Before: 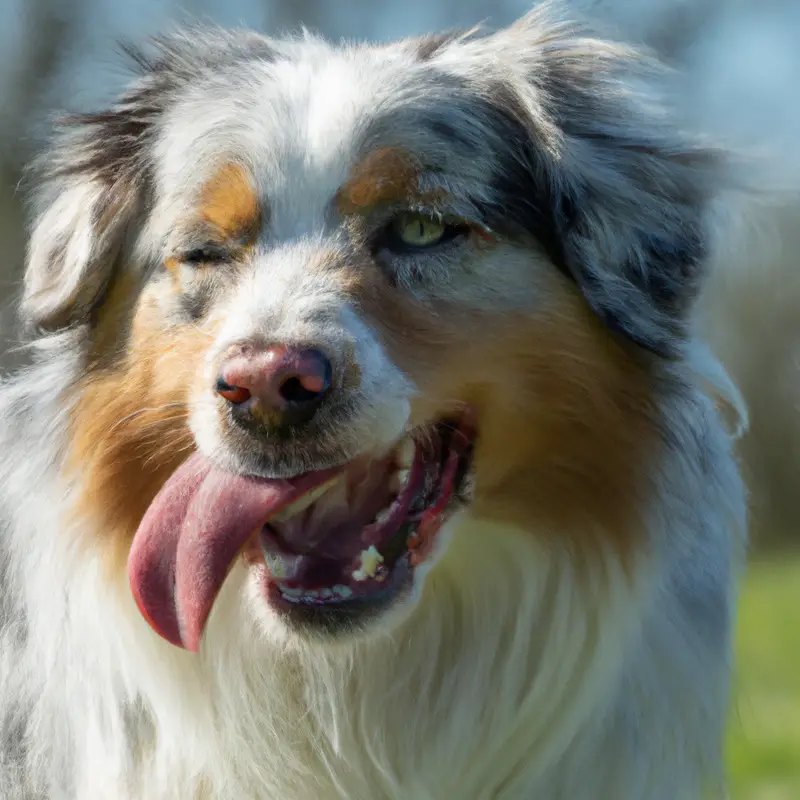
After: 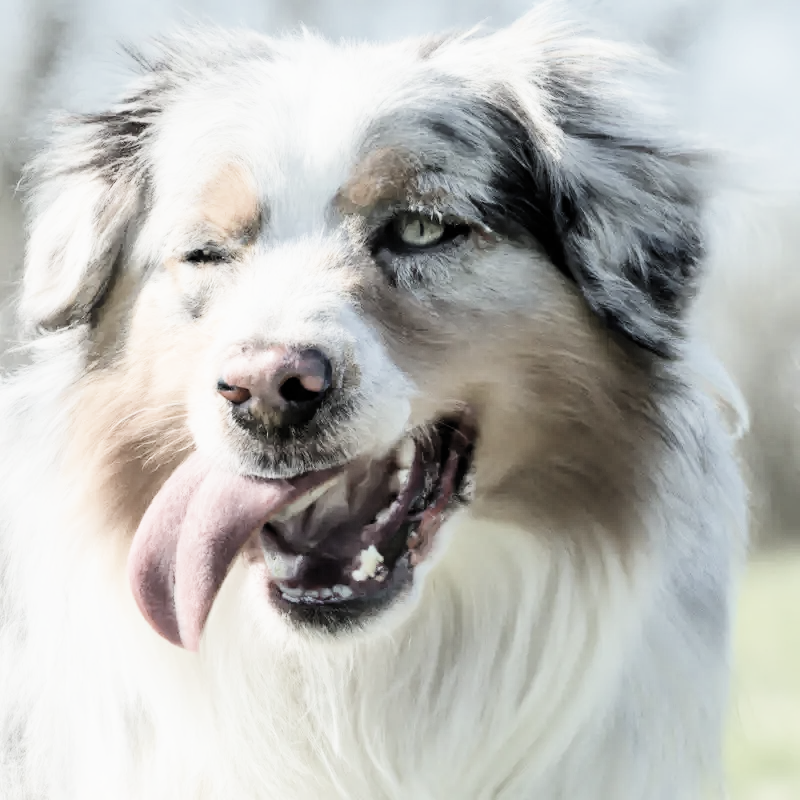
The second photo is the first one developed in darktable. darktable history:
exposure: black level correction 0.001, exposure 1.653 EV, compensate highlight preservation false
filmic rgb: black relative exposure -6.95 EV, white relative exposure 5.62 EV, hardness 2.84, add noise in highlights 0.001, color science v3 (2019), use custom middle-gray values true, contrast in highlights soft
contrast brightness saturation: contrast 0.238, brightness 0.092
color correction: highlights b* 0.054, saturation 0.336
